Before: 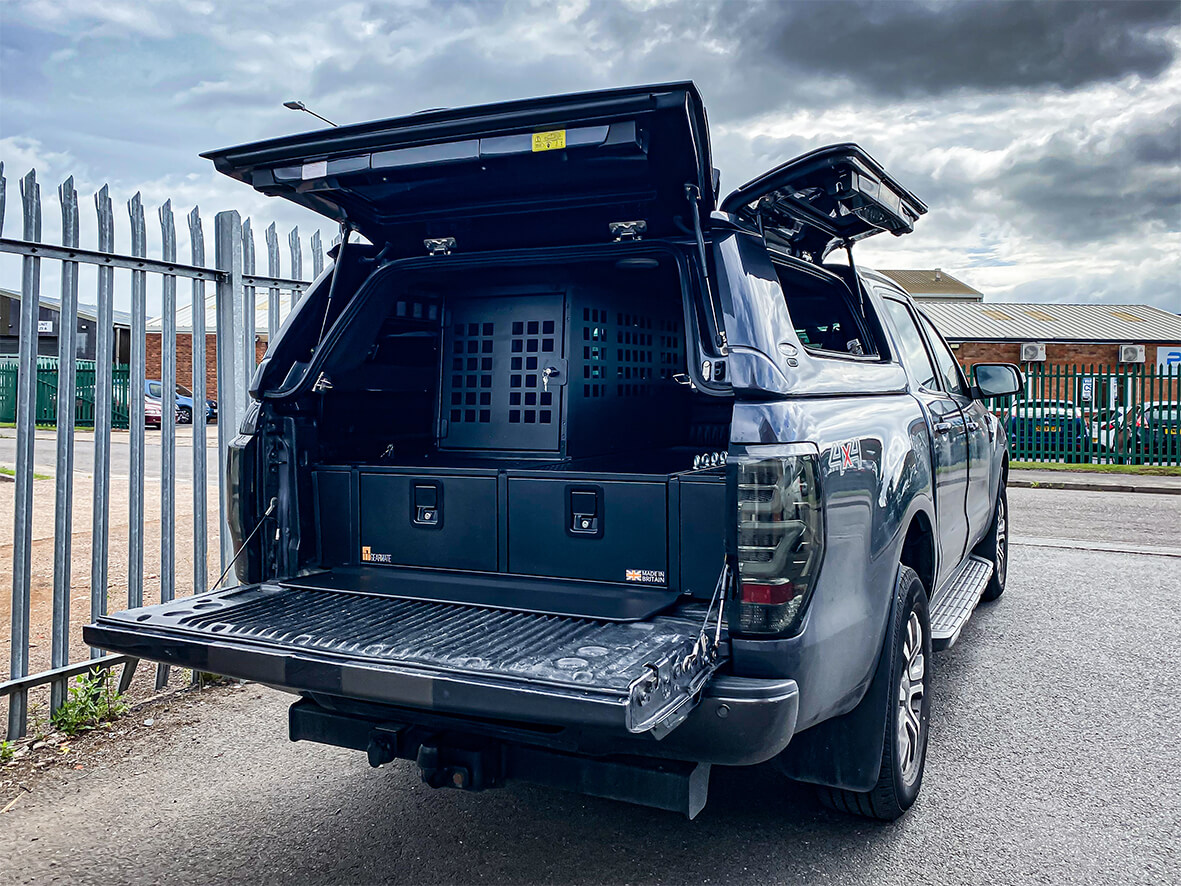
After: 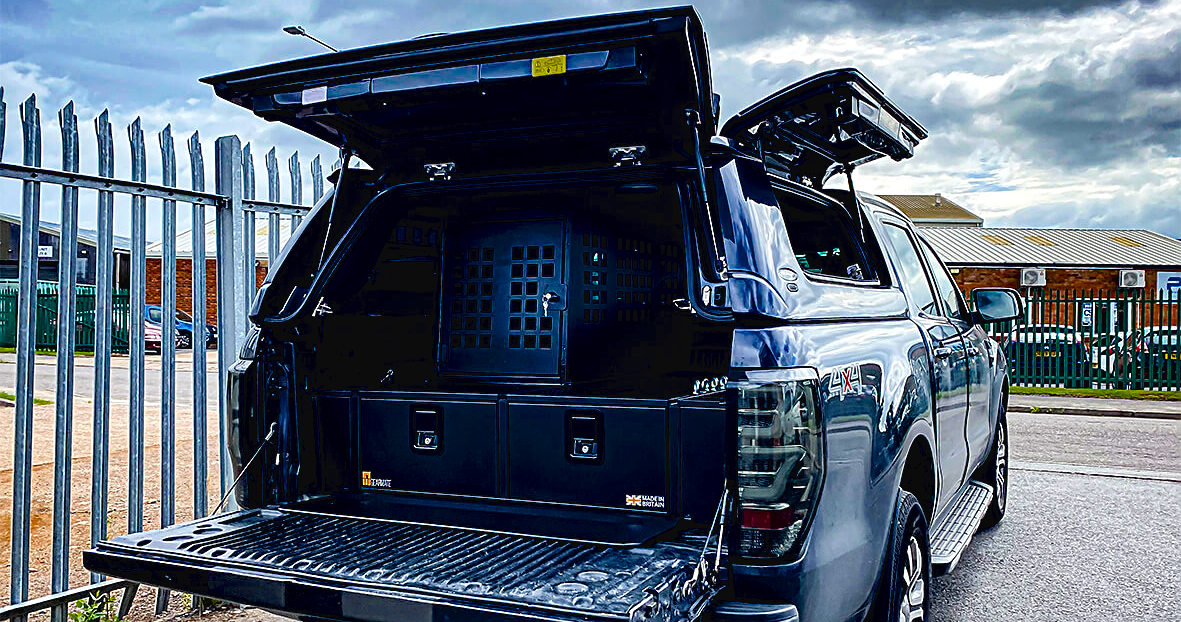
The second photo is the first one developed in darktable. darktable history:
color balance rgb: global offset › luminance 0.477%, perceptual saturation grading › global saturation 74.479%, perceptual saturation grading › shadows -29.134%, saturation formula JzAzBz (2021)
crop and rotate: top 8.537%, bottom 21.193%
sharpen: on, module defaults
exposure: black level correction 0.012, compensate highlight preservation false
local contrast: highlights 102%, shadows 102%, detail 119%, midtone range 0.2
